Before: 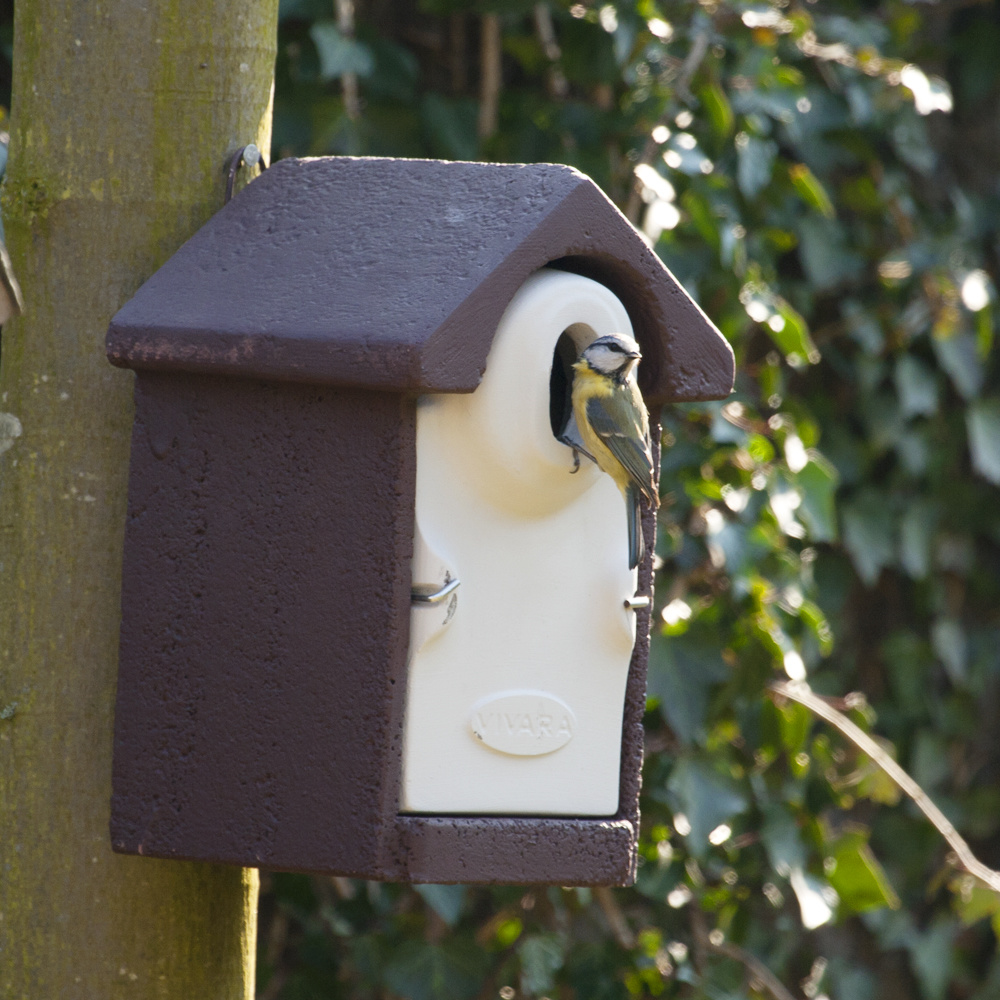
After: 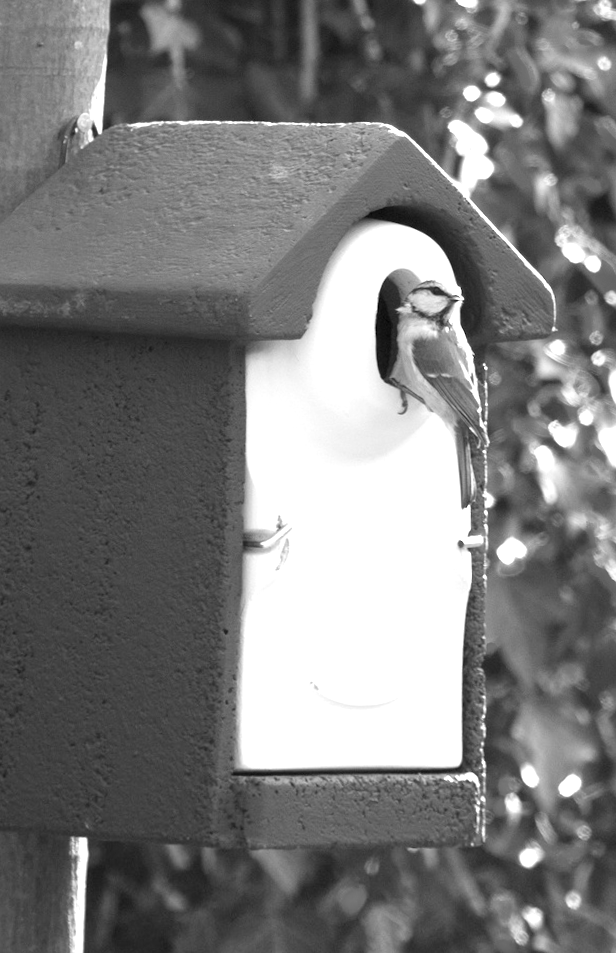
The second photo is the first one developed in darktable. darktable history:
exposure: exposure 1 EV, compensate highlight preservation false
crop and rotate: left 15.055%, right 18.278%
rotate and perspective: rotation -1.68°, lens shift (vertical) -0.146, crop left 0.049, crop right 0.912, crop top 0.032, crop bottom 0.96
color balance: output saturation 98.5%
monochrome: a -11.7, b 1.62, size 0.5, highlights 0.38
